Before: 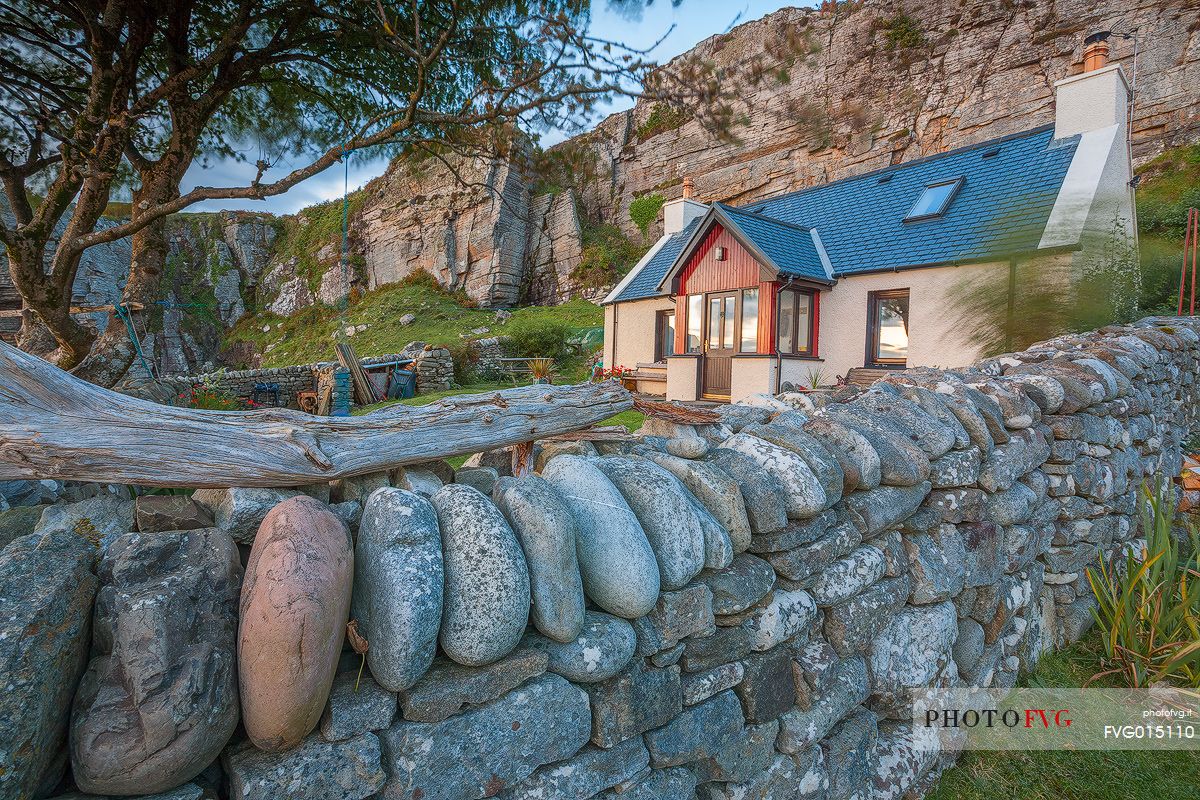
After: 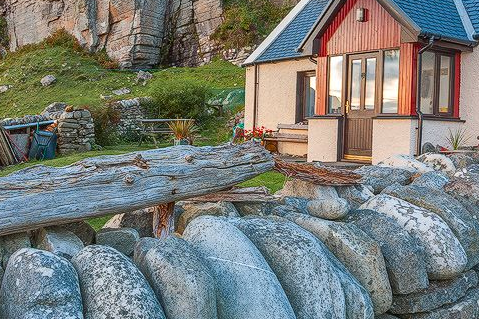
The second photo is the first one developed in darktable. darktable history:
local contrast: mode bilateral grid, contrast 20, coarseness 50, detail 120%, midtone range 0.2
shadows and highlights: shadows 75, highlights -60.85, soften with gaussian
crop: left 30%, top 30%, right 30%, bottom 30%
